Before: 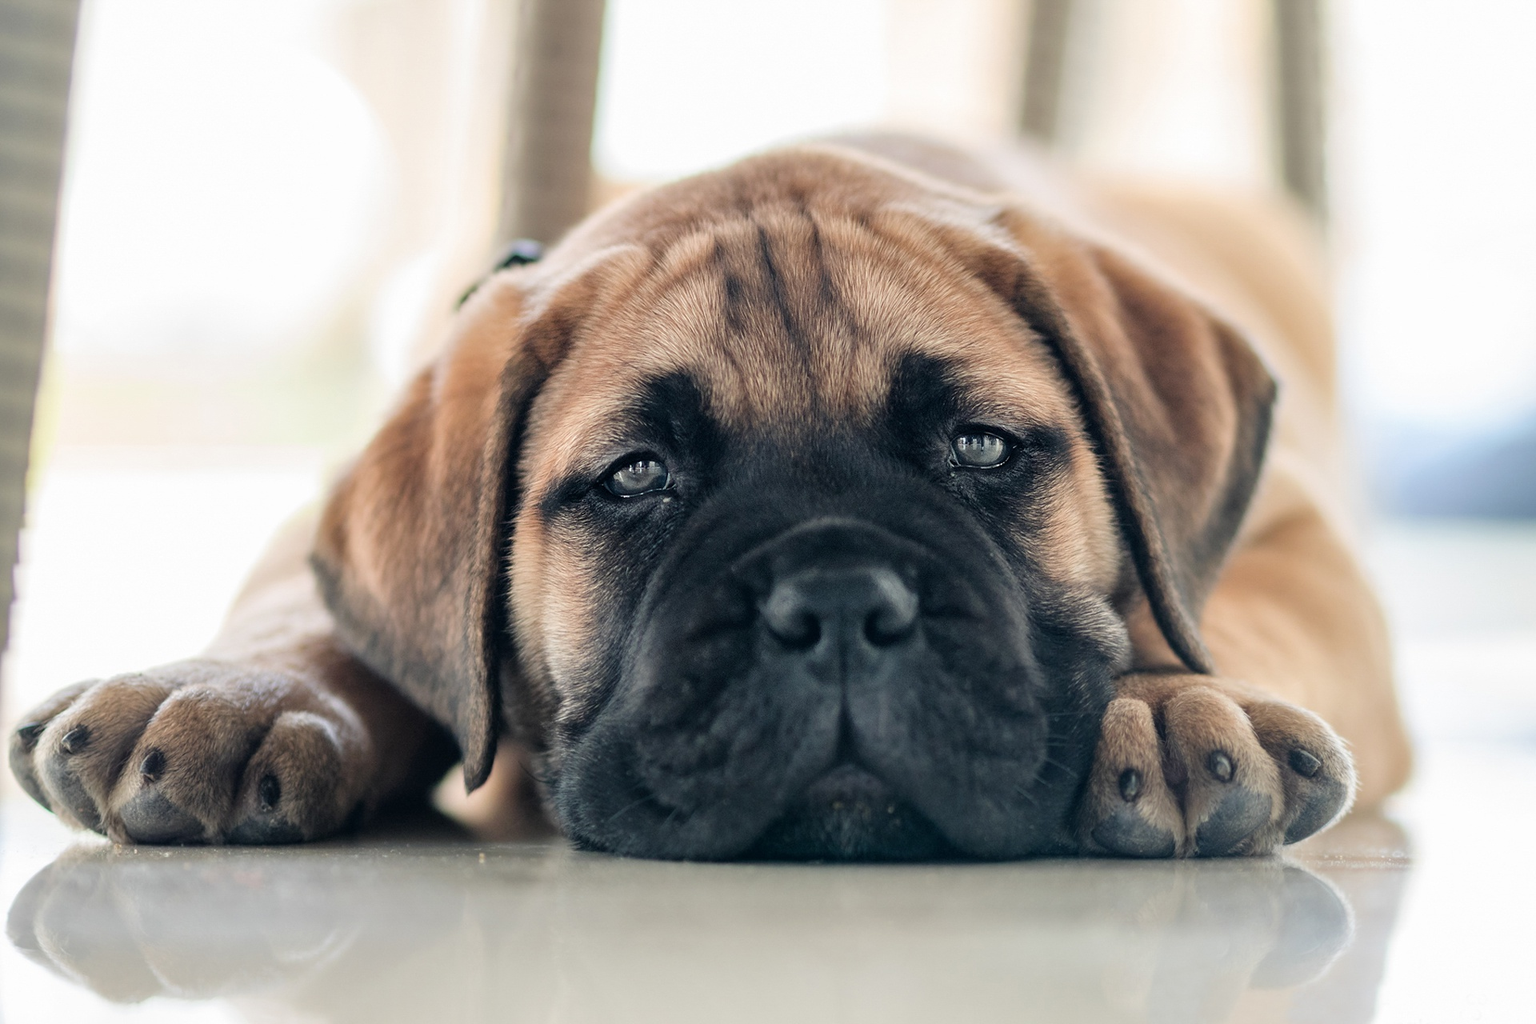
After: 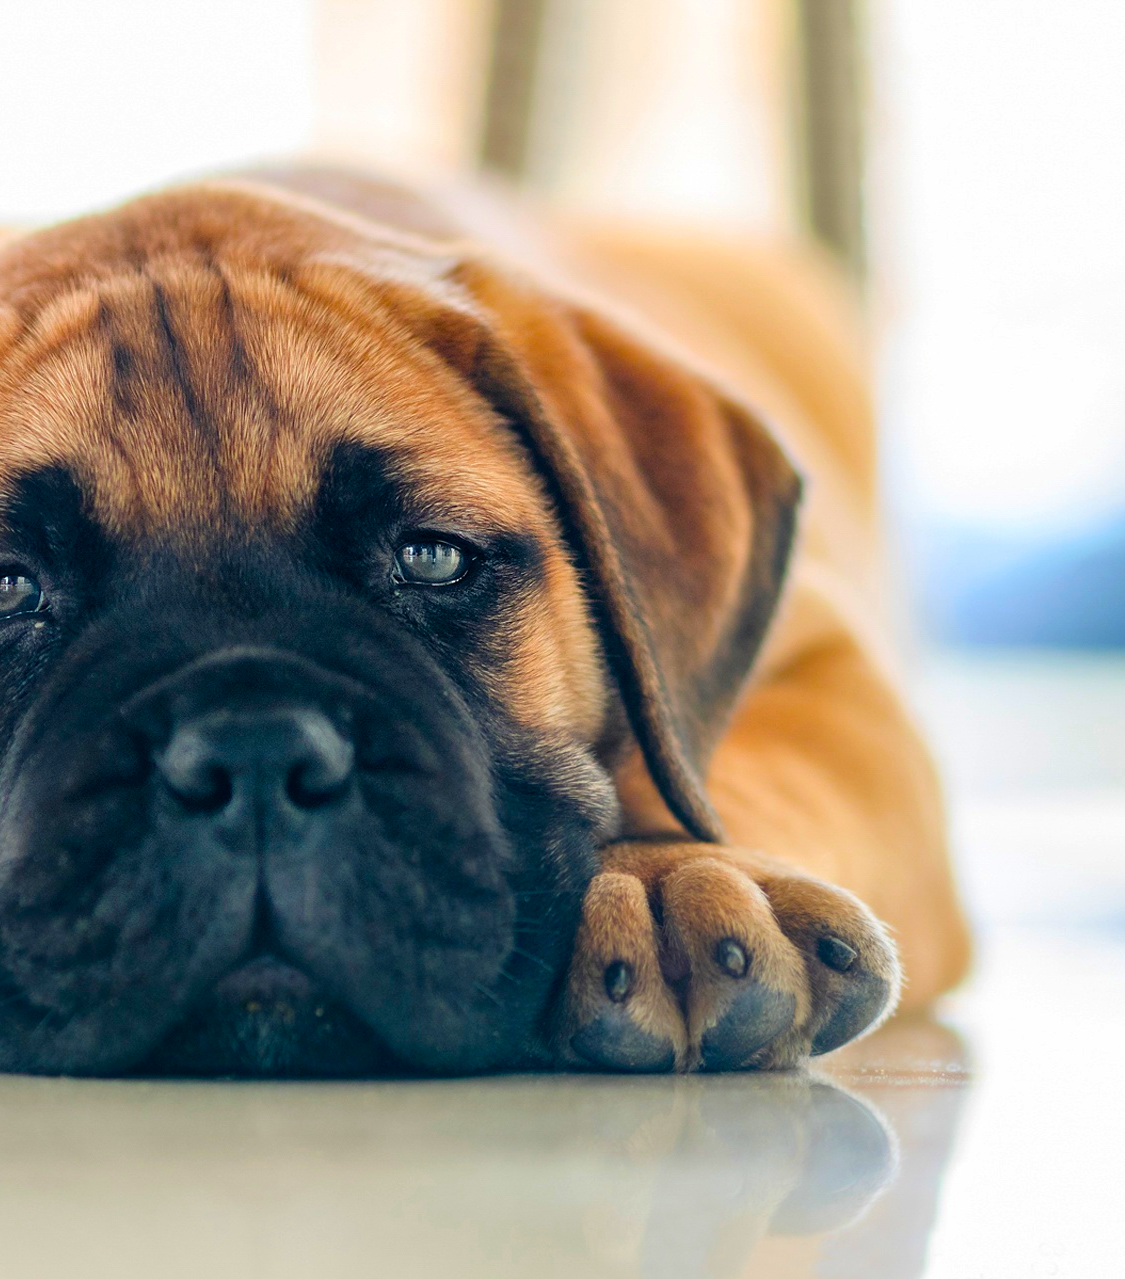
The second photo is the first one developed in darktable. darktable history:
color balance rgb: linear chroma grading › global chroma 15%, perceptual saturation grading › global saturation 30%
crop: left 41.402%
contrast brightness saturation: brightness -0.02, saturation 0.35
shadows and highlights: shadows 62.66, white point adjustment 0.37, highlights -34.44, compress 83.82%
